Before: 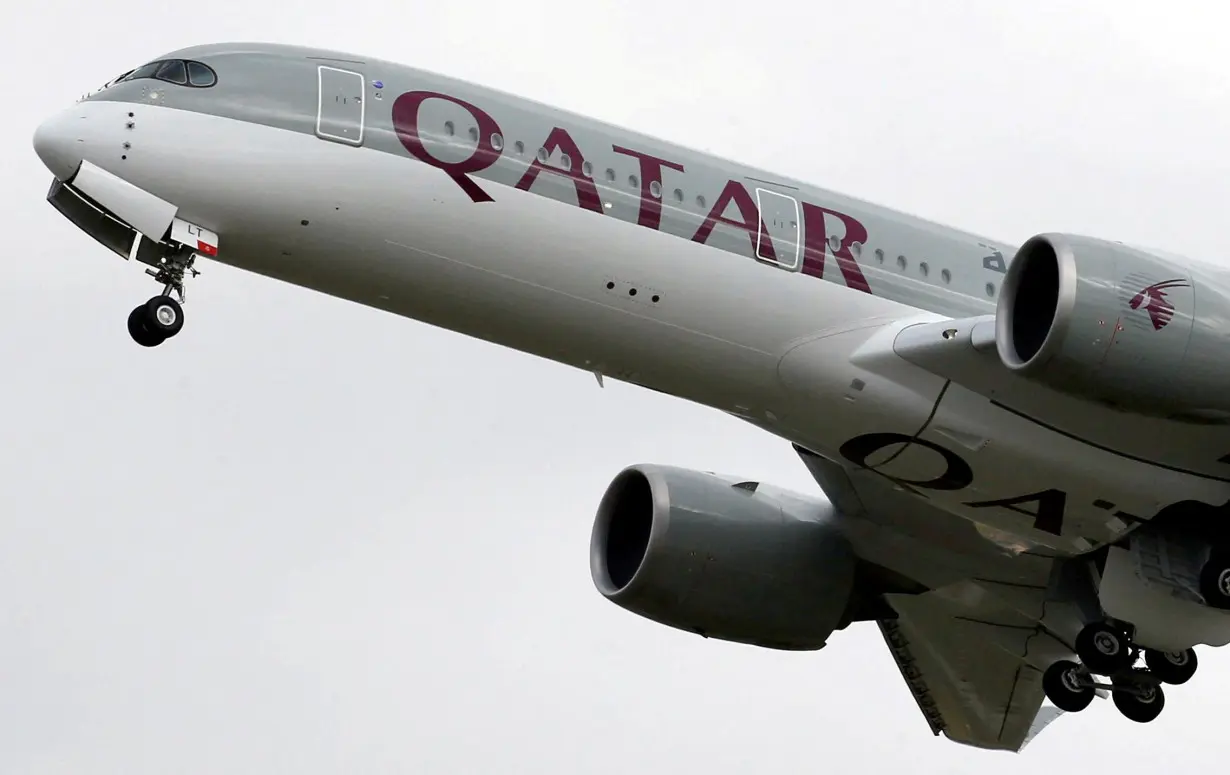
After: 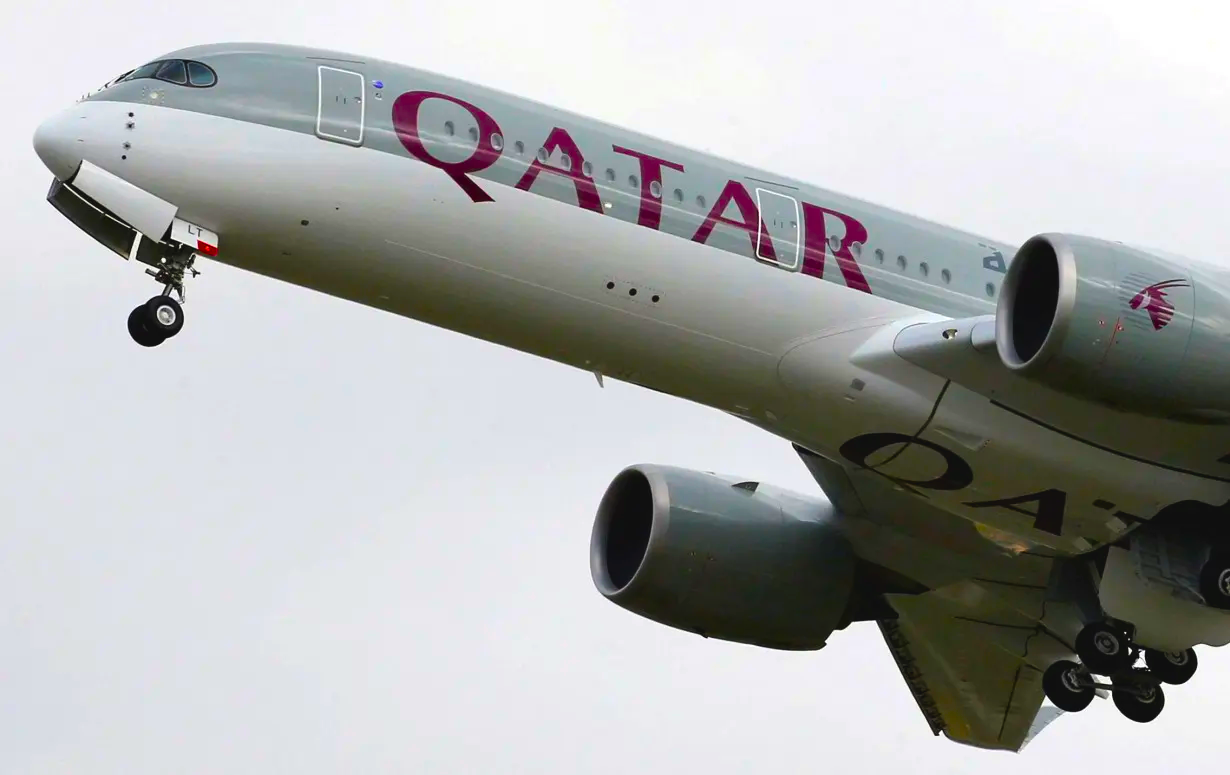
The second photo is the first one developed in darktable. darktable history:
color balance rgb: global offset › luminance 0.511%, perceptual saturation grading › global saturation 65.425%, perceptual saturation grading › highlights 59.345%, perceptual saturation grading › mid-tones 49.99%, perceptual saturation grading › shadows 50.076%
